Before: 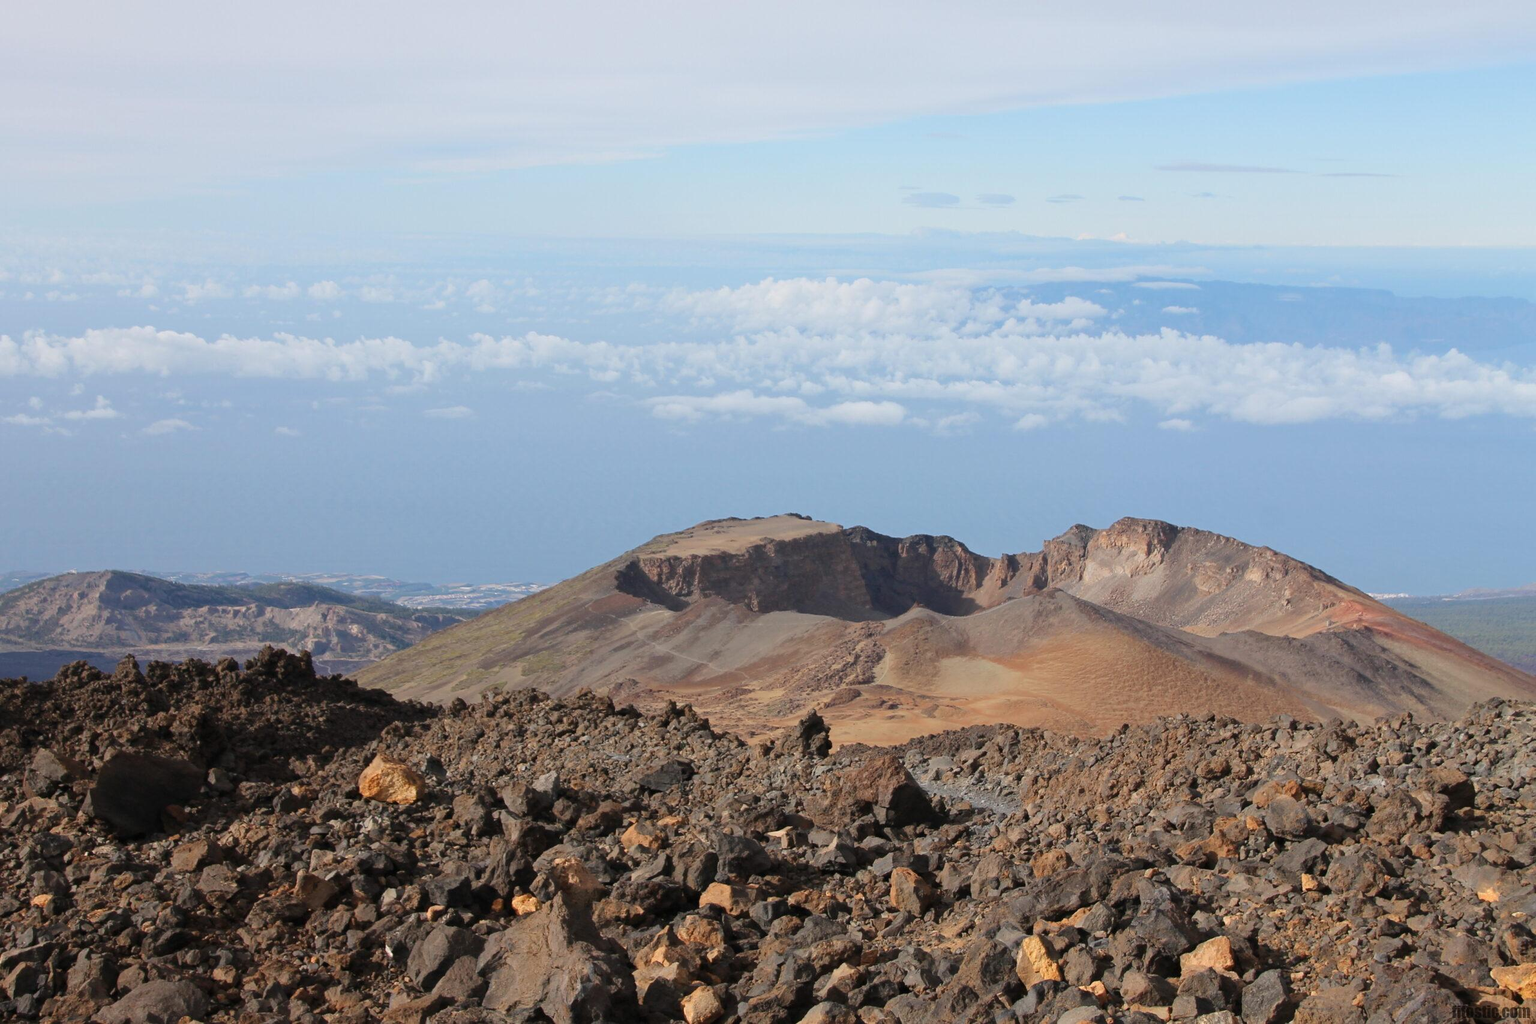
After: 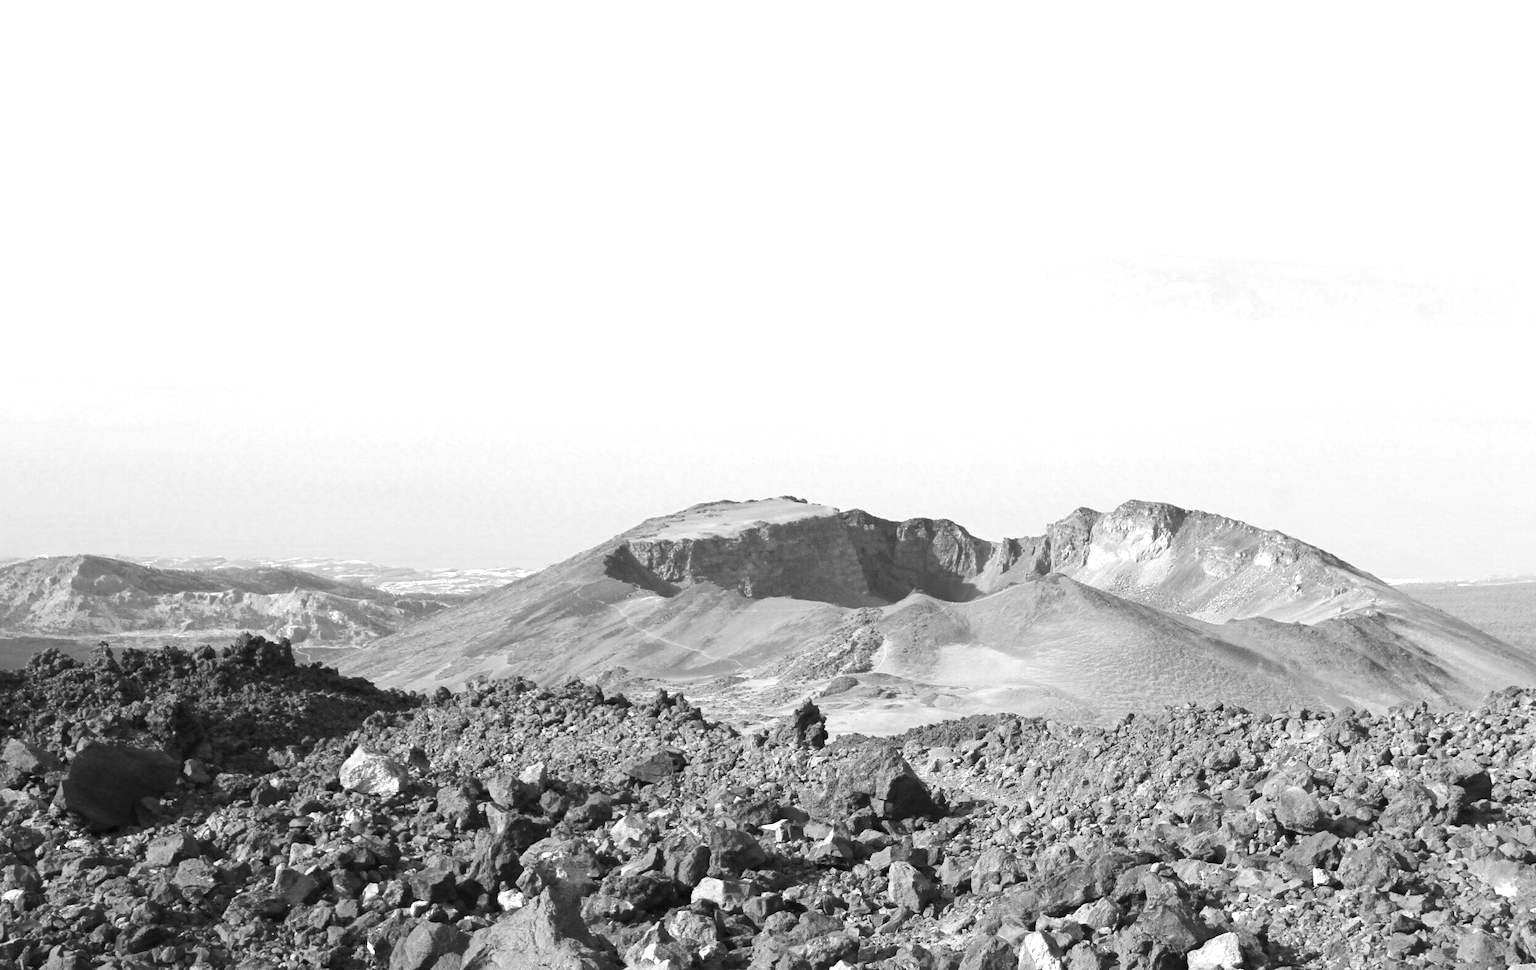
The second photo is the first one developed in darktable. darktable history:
exposure: exposure 1.25 EV, compensate exposure bias true, compensate highlight preservation false
color correction: highlights a* 11.96, highlights b* 11.58
crop: left 1.964%, top 3.251%, right 1.122%, bottom 4.933%
monochrome: a -3.63, b -0.465
